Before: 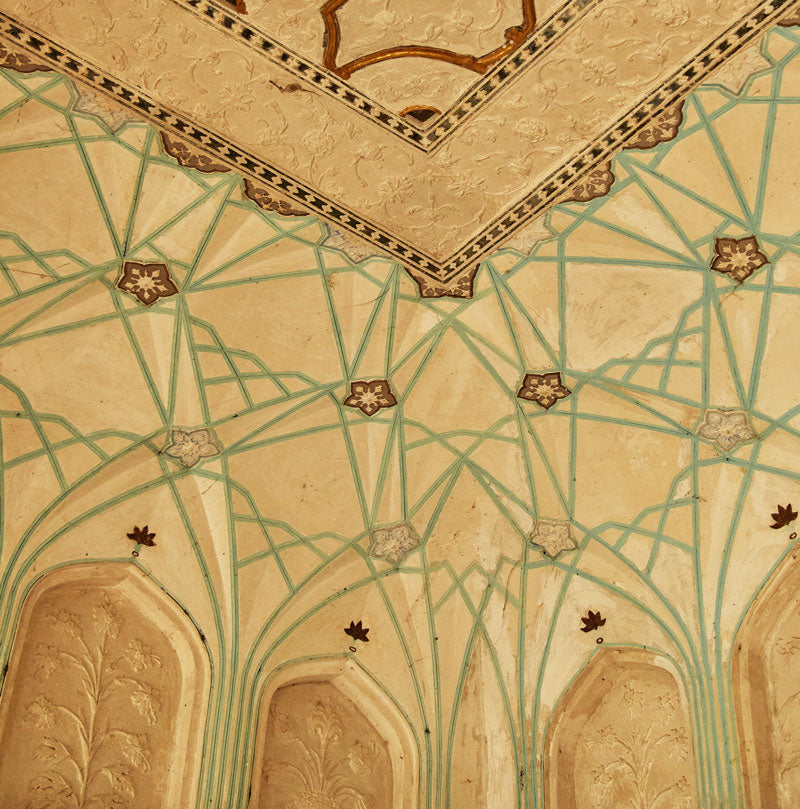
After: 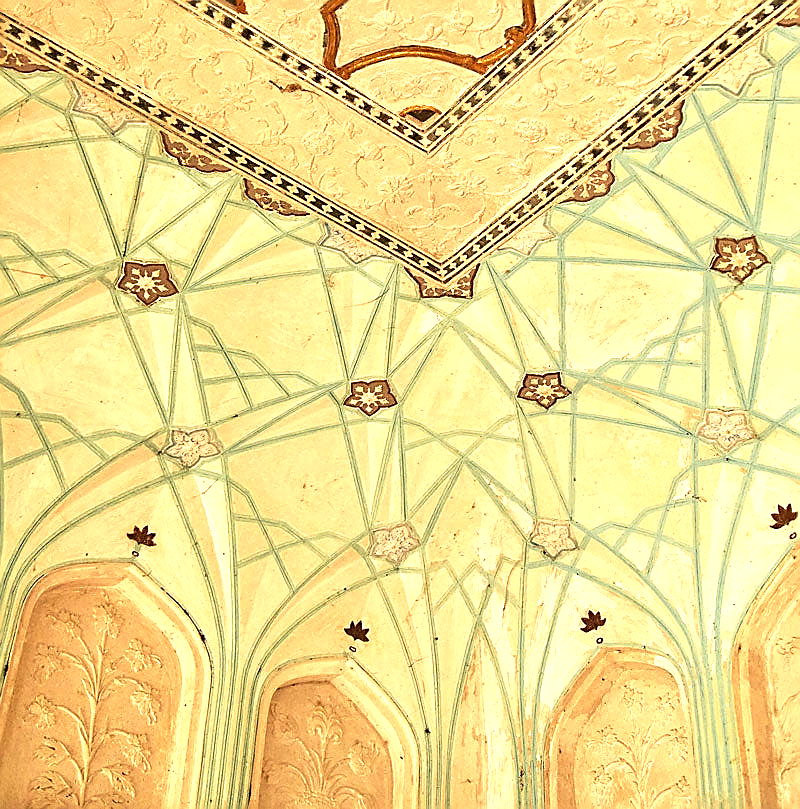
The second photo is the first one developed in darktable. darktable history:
sharpen: radius 1.406, amount 1.237, threshold 0.836
exposure: black level correction 0, exposure 1.107 EV, compensate highlight preservation false
